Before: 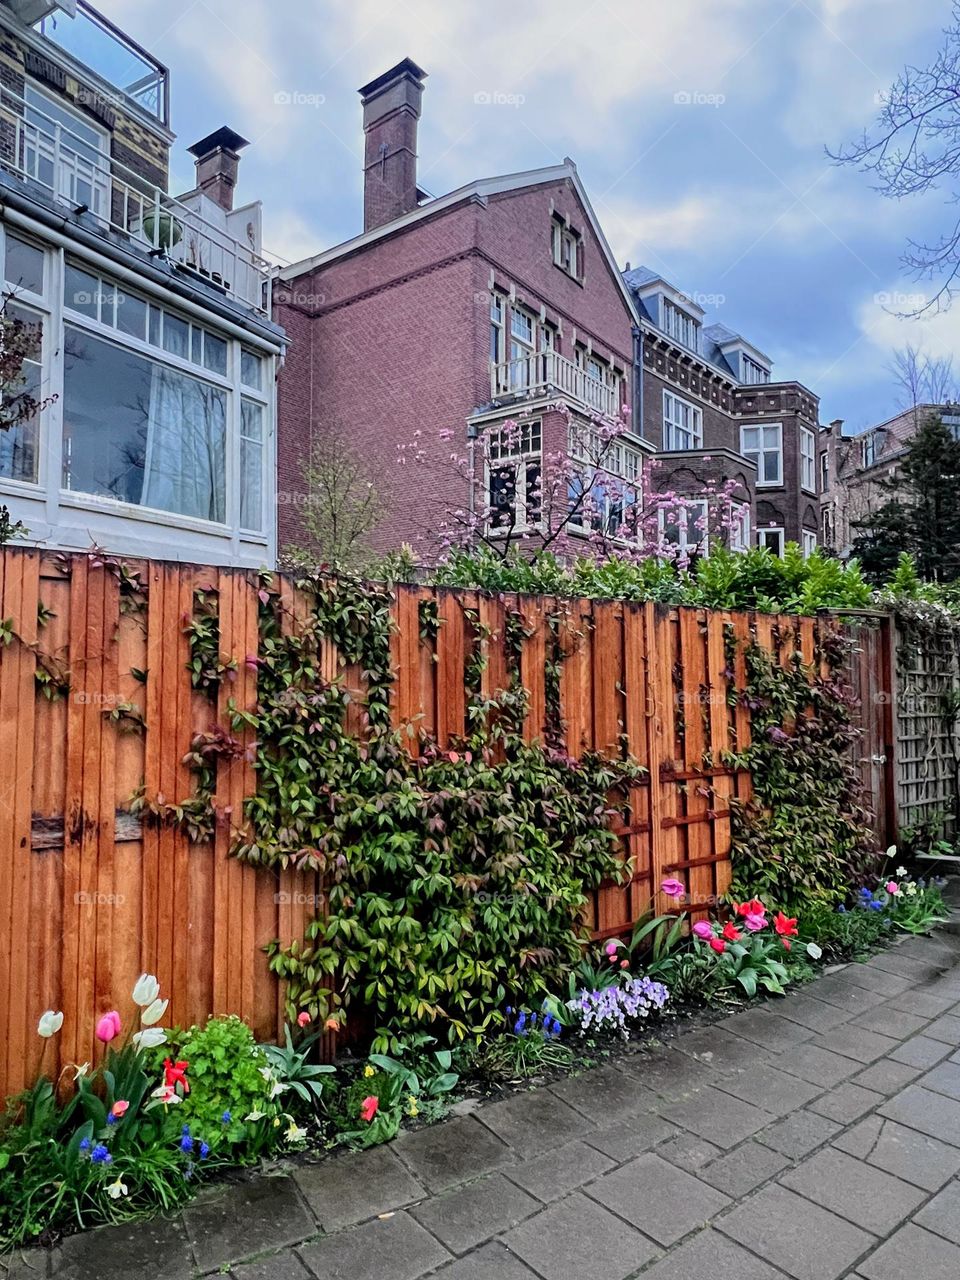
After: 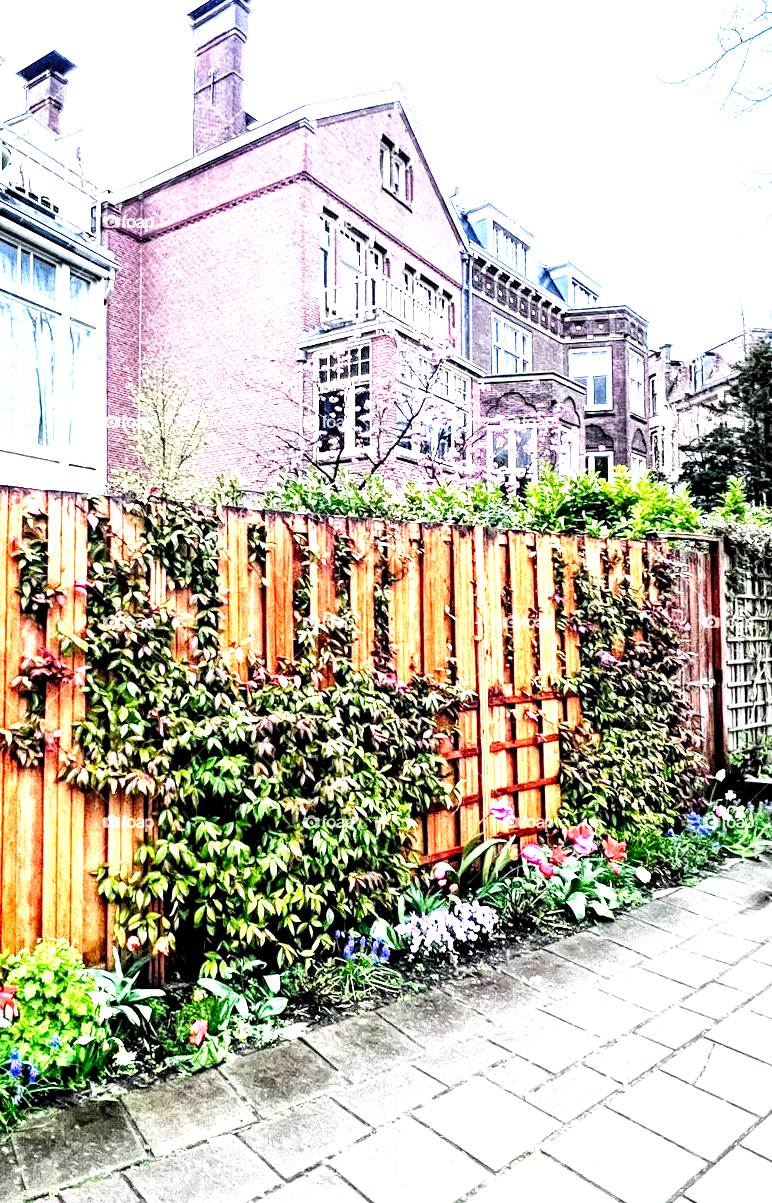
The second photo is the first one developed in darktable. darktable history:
local contrast: highlights 26%, shadows 76%, midtone range 0.745
base curve: curves: ch0 [(0, 0) (0.026, 0.03) (0.109, 0.232) (0.351, 0.748) (0.669, 0.968) (1, 1)], preserve colors none
crop and rotate: left 17.861%, top 5.968%, right 1.683%
exposure: black level correction 0, exposure 1.198 EV, compensate highlight preservation false
levels: white 99.88%, levels [0.062, 0.494, 0.925]
